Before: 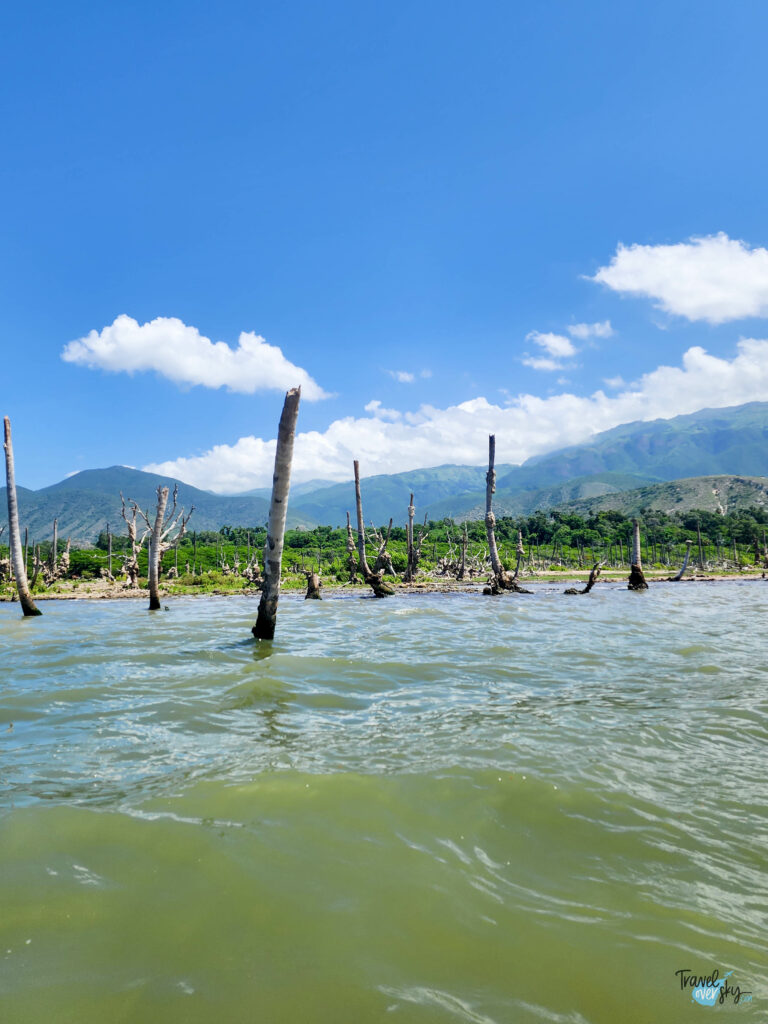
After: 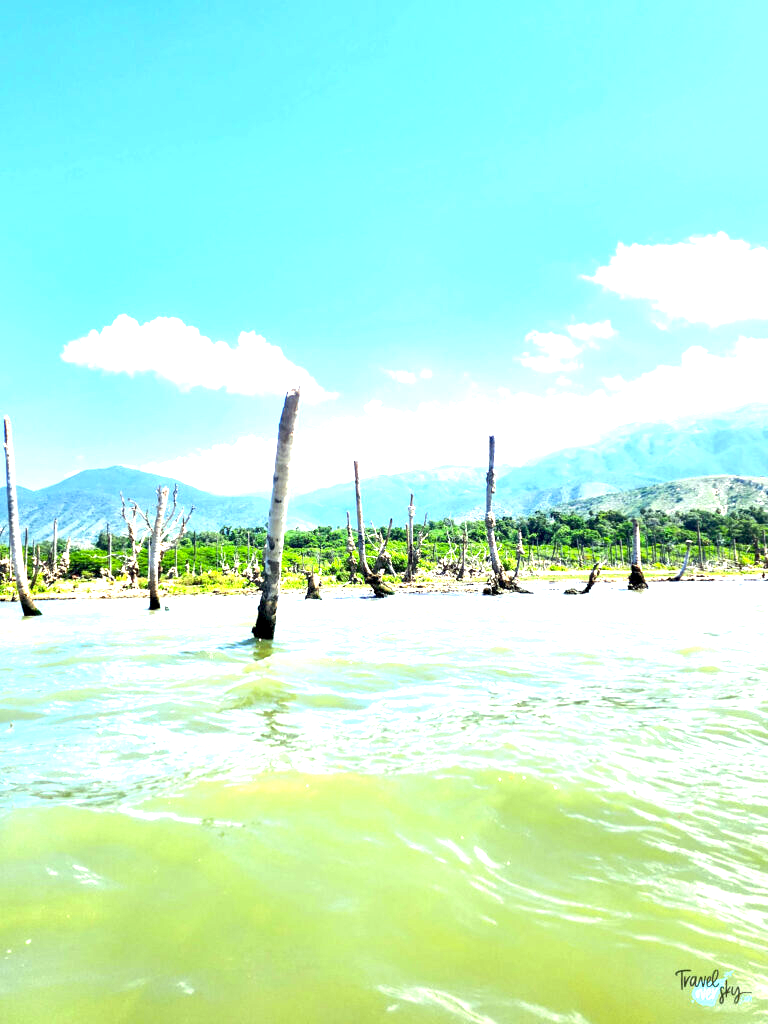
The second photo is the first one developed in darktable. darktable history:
color correction: highlights a* -4.48, highlights b* 6.8
exposure: black level correction 0.001, exposure 1.999 EV, compensate highlight preservation false
tone equalizer: -8 EV 0.219 EV, -7 EV 0.415 EV, -6 EV 0.422 EV, -5 EV 0.227 EV, -3 EV -0.284 EV, -2 EV -0.442 EV, -1 EV -0.424 EV, +0 EV -0.22 EV
color balance rgb: shadows lift › chroma 1.018%, shadows lift › hue 28.71°, linear chroma grading › global chroma 0.854%, perceptual saturation grading › global saturation 0.593%, contrast 4.922%
